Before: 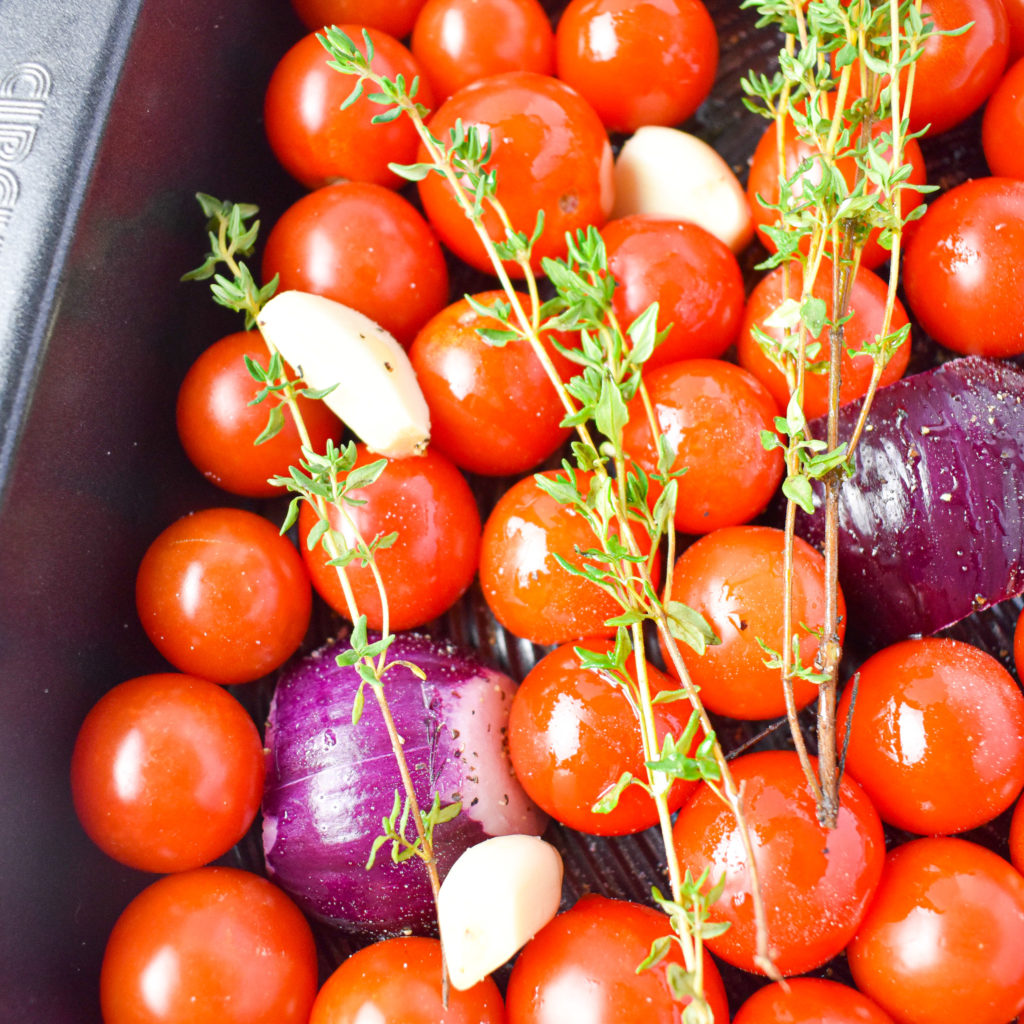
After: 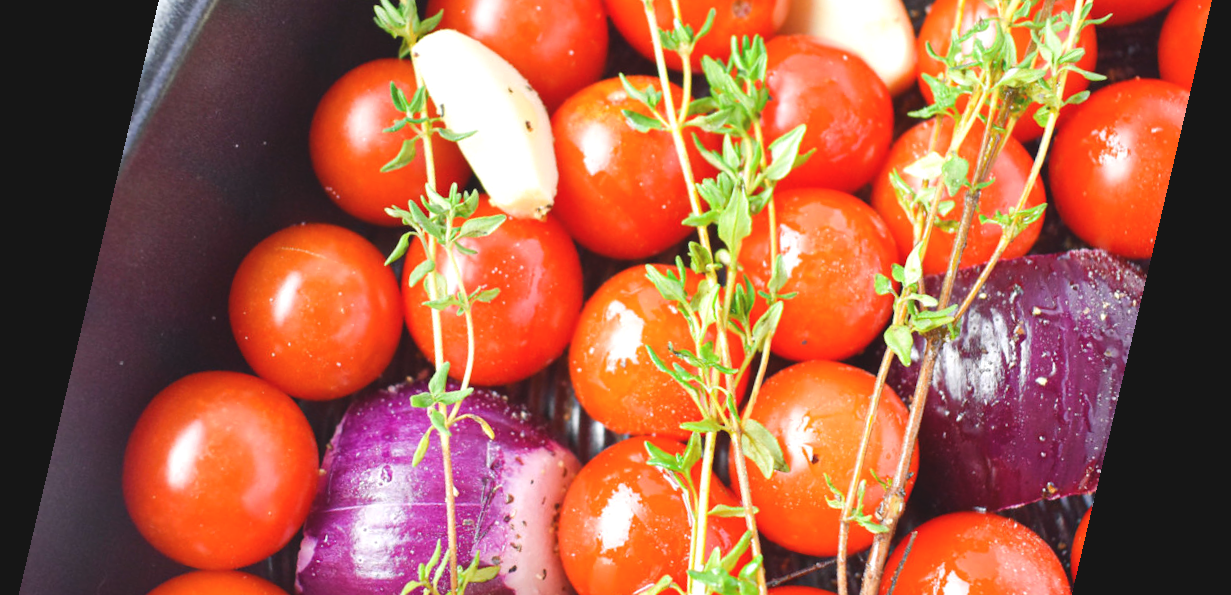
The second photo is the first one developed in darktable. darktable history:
rotate and perspective: rotation 13.27°, automatic cropping off
crop and rotate: top 26.056%, bottom 25.543%
exposure: black level correction -0.008, exposure 0.067 EV, compensate highlight preservation false
